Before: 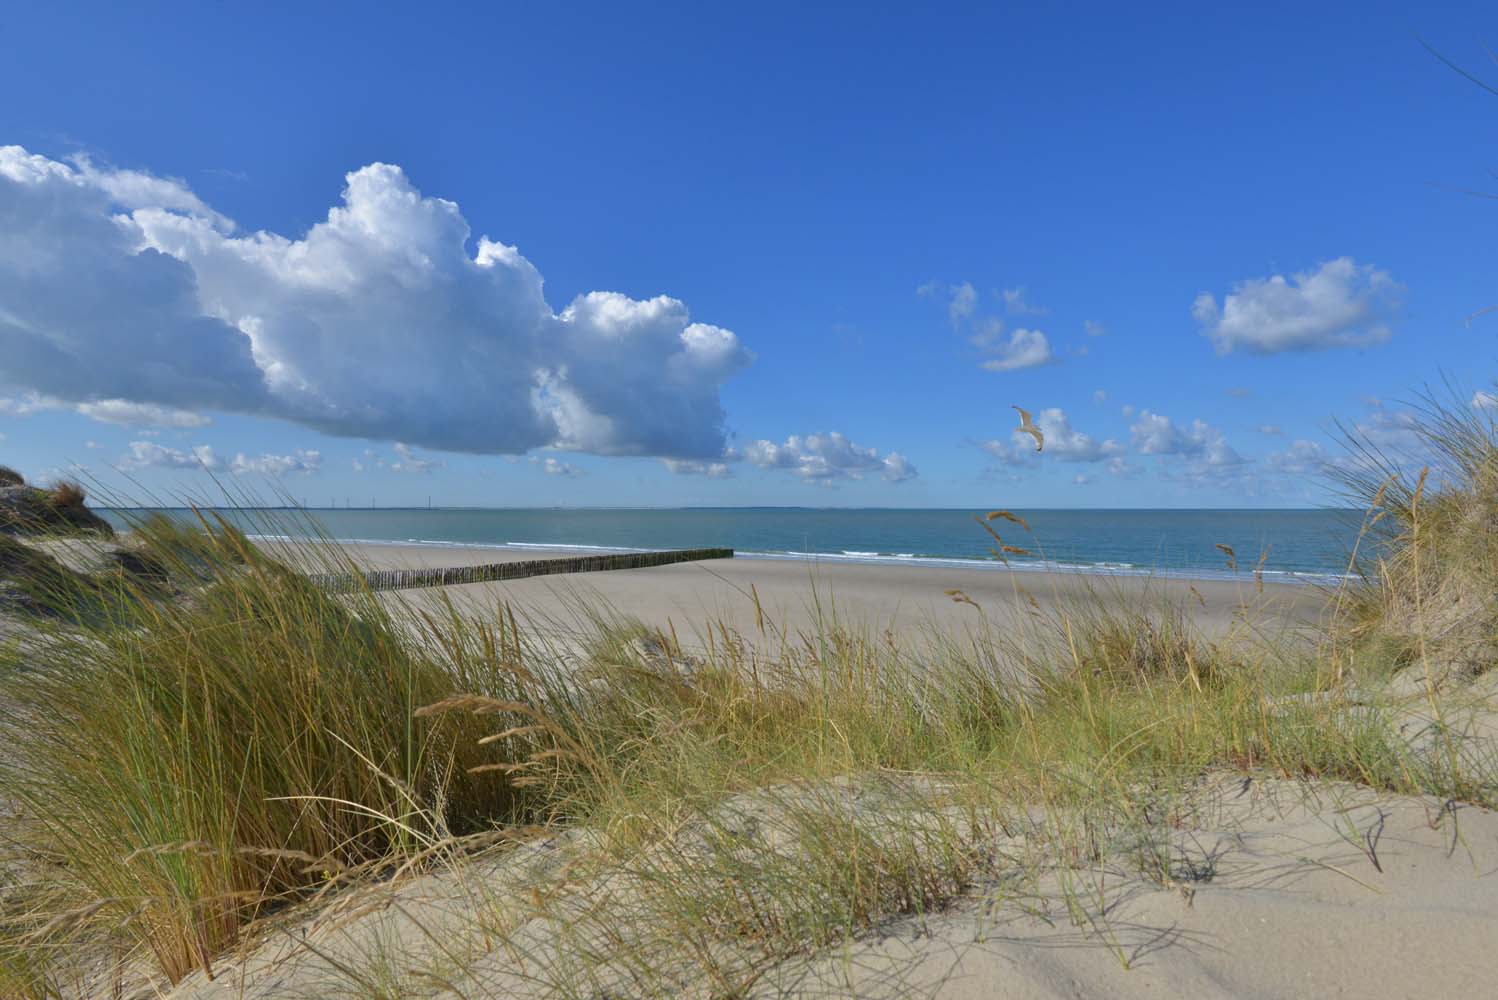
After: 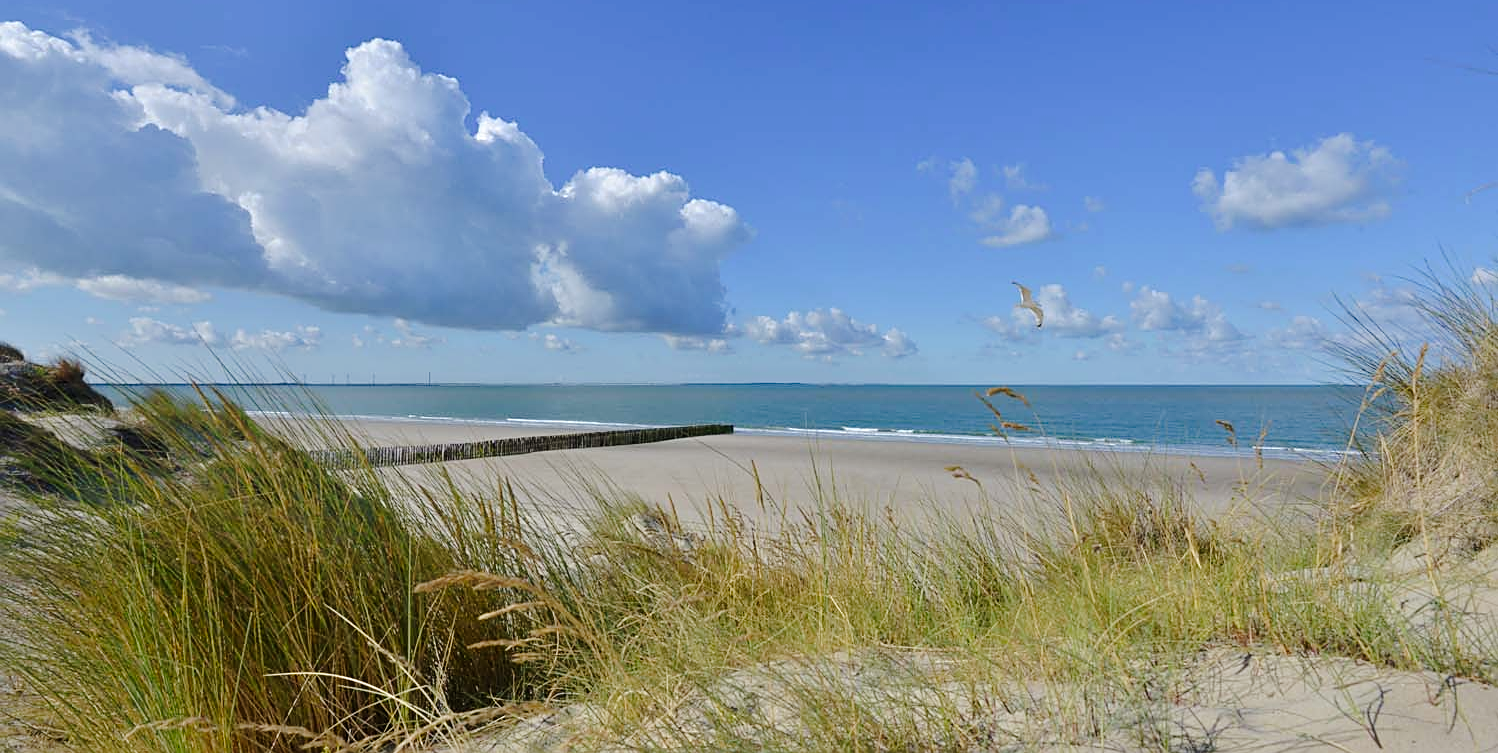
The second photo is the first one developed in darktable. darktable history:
crop and rotate: top 12.455%, bottom 12.219%
sharpen: amount 0.481
tone curve: curves: ch0 [(0, 0) (0.081, 0.044) (0.185, 0.145) (0.283, 0.273) (0.405, 0.449) (0.495, 0.554) (0.686, 0.743) (0.826, 0.853) (0.978, 0.988)]; ch1 [(0, 0) (0.147, 0.166) (0.321, 0.362) (0.371, 0.402) (0.423, 0.426) (0.479, 0.472) (0.505, 0.497) (0.521, 0.506) (0.551, 0.546) (0.586, 0.571) (0.625, 0.638) (0.68, 0.715) (1, 1)]; ch2 [(0, 0) (0.346, 0.378) (0.404, 0.427) (0.502, 0.498) (0.531, 0.517) (0.547, 0.526) (0.582, 0.571) (0.629, 0.626) (0.717, 0.678) (1, 1)], preserve colors none
